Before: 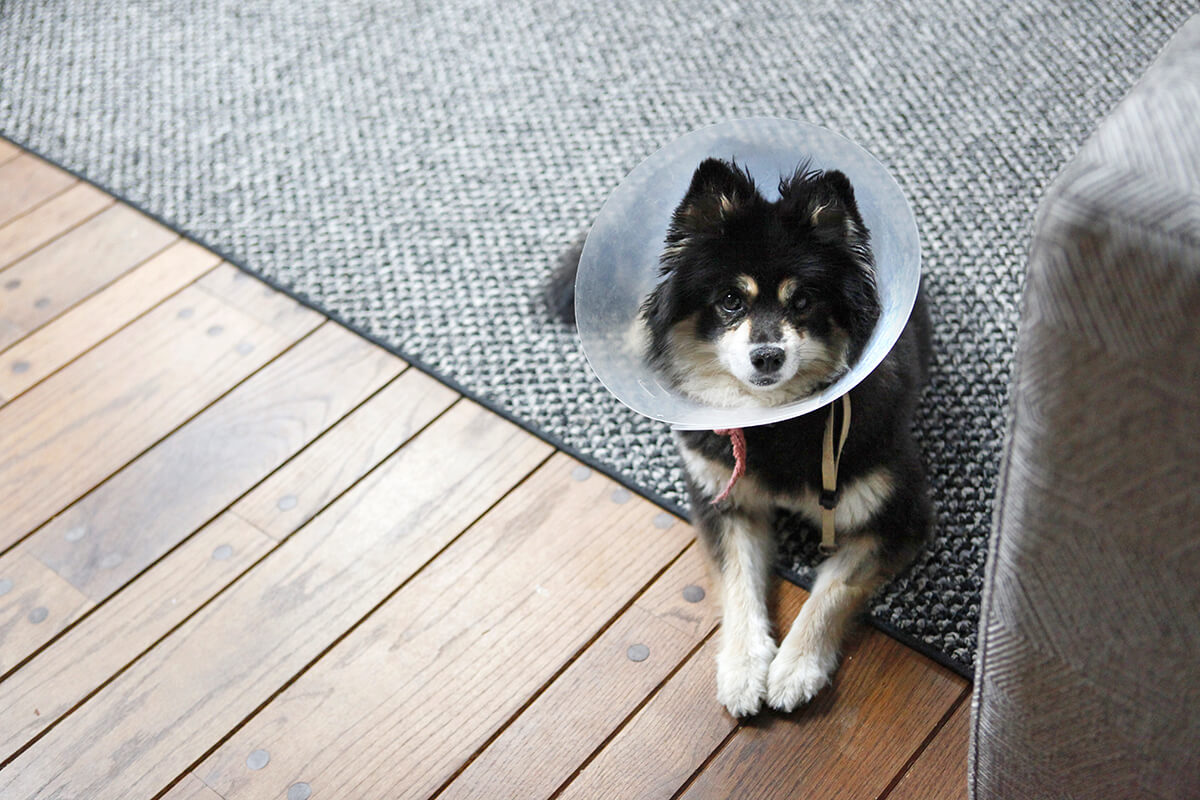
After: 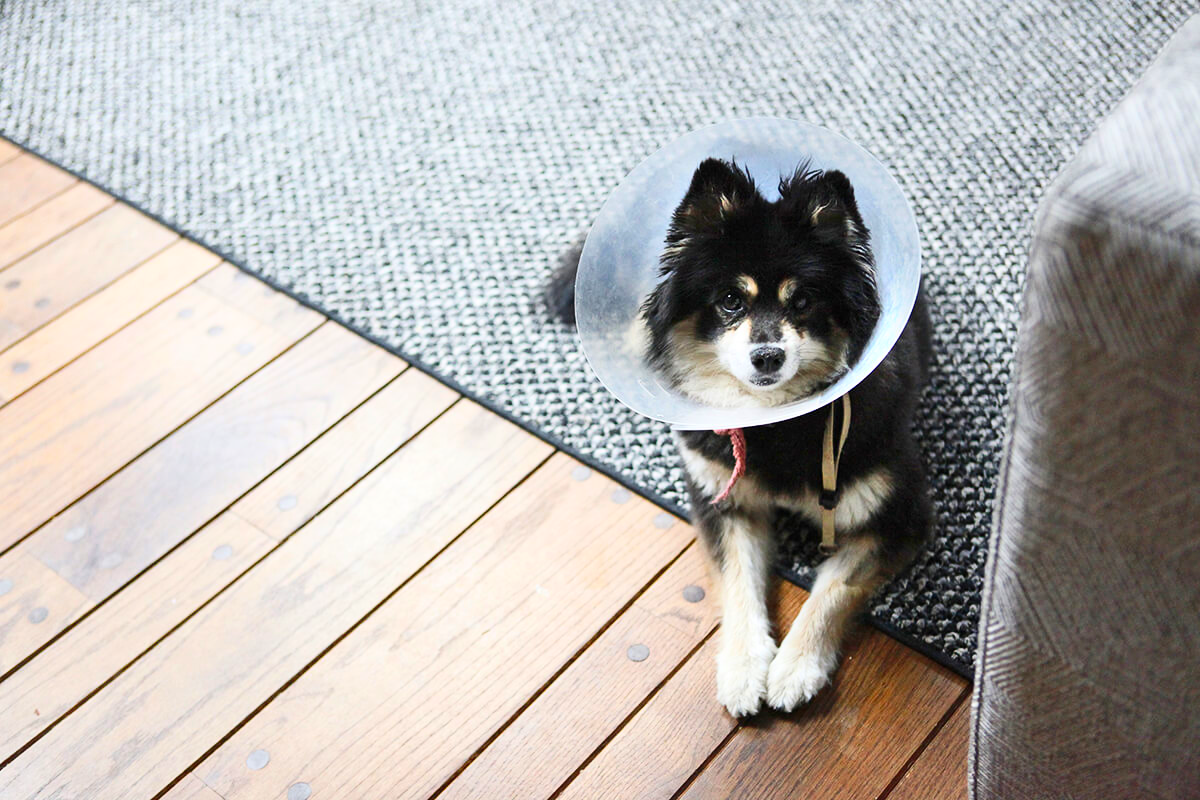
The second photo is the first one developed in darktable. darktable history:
contrast brightness saturation: contrast 0.233, brightness 0.108, saturation 0.289
